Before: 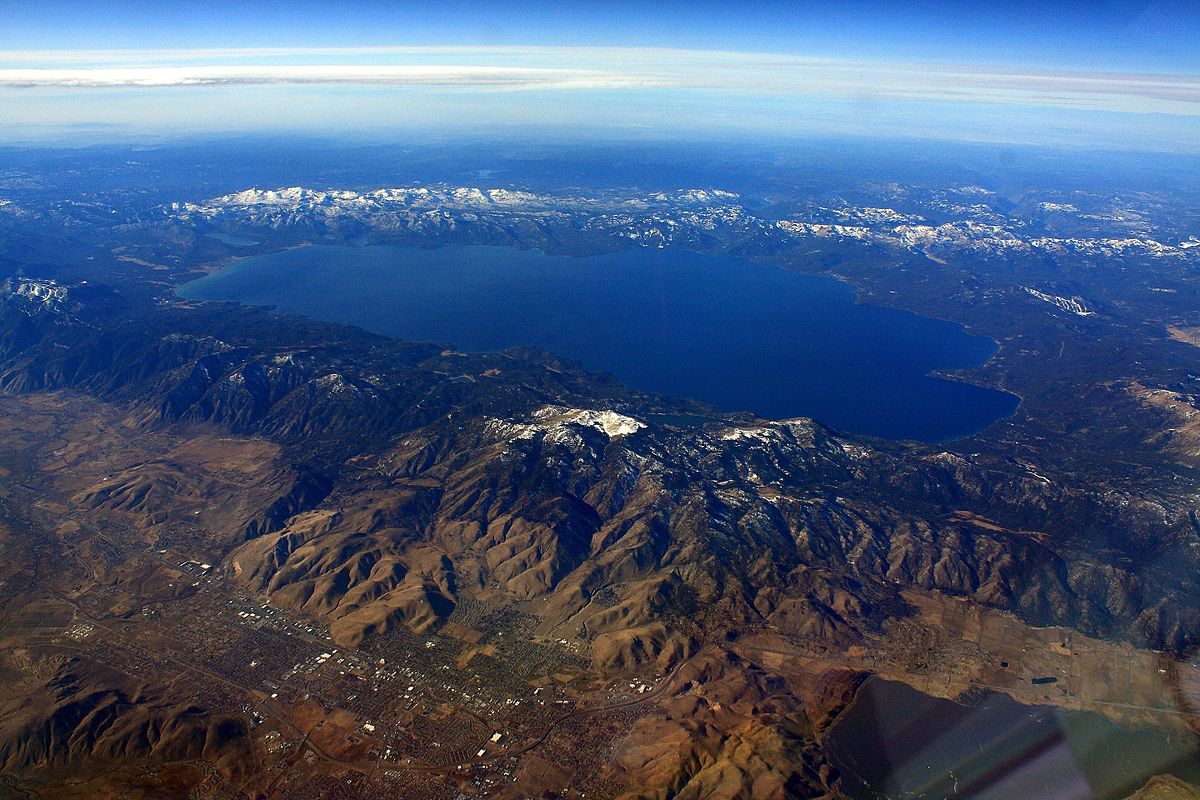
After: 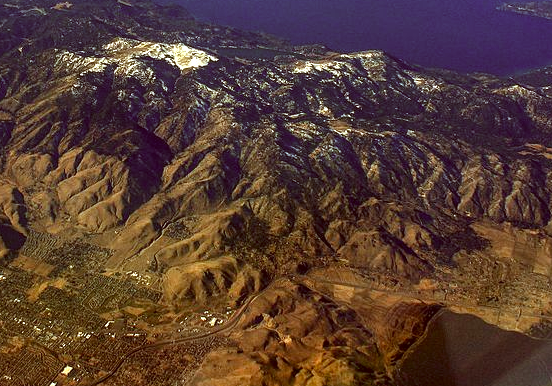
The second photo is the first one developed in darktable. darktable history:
exposure: black level correction -0.002, exposure 0.528 EV, compensate exposure bias true, compensate highlight preservation false
color correction: highlights a* -6.29, highlights b* 9.48, shadows a* 10.21, shadows b* 23.58
crop: left 35.788%, top 45.922%, right 18.185%, bottom 5.822%
local contrast: detail 130%
